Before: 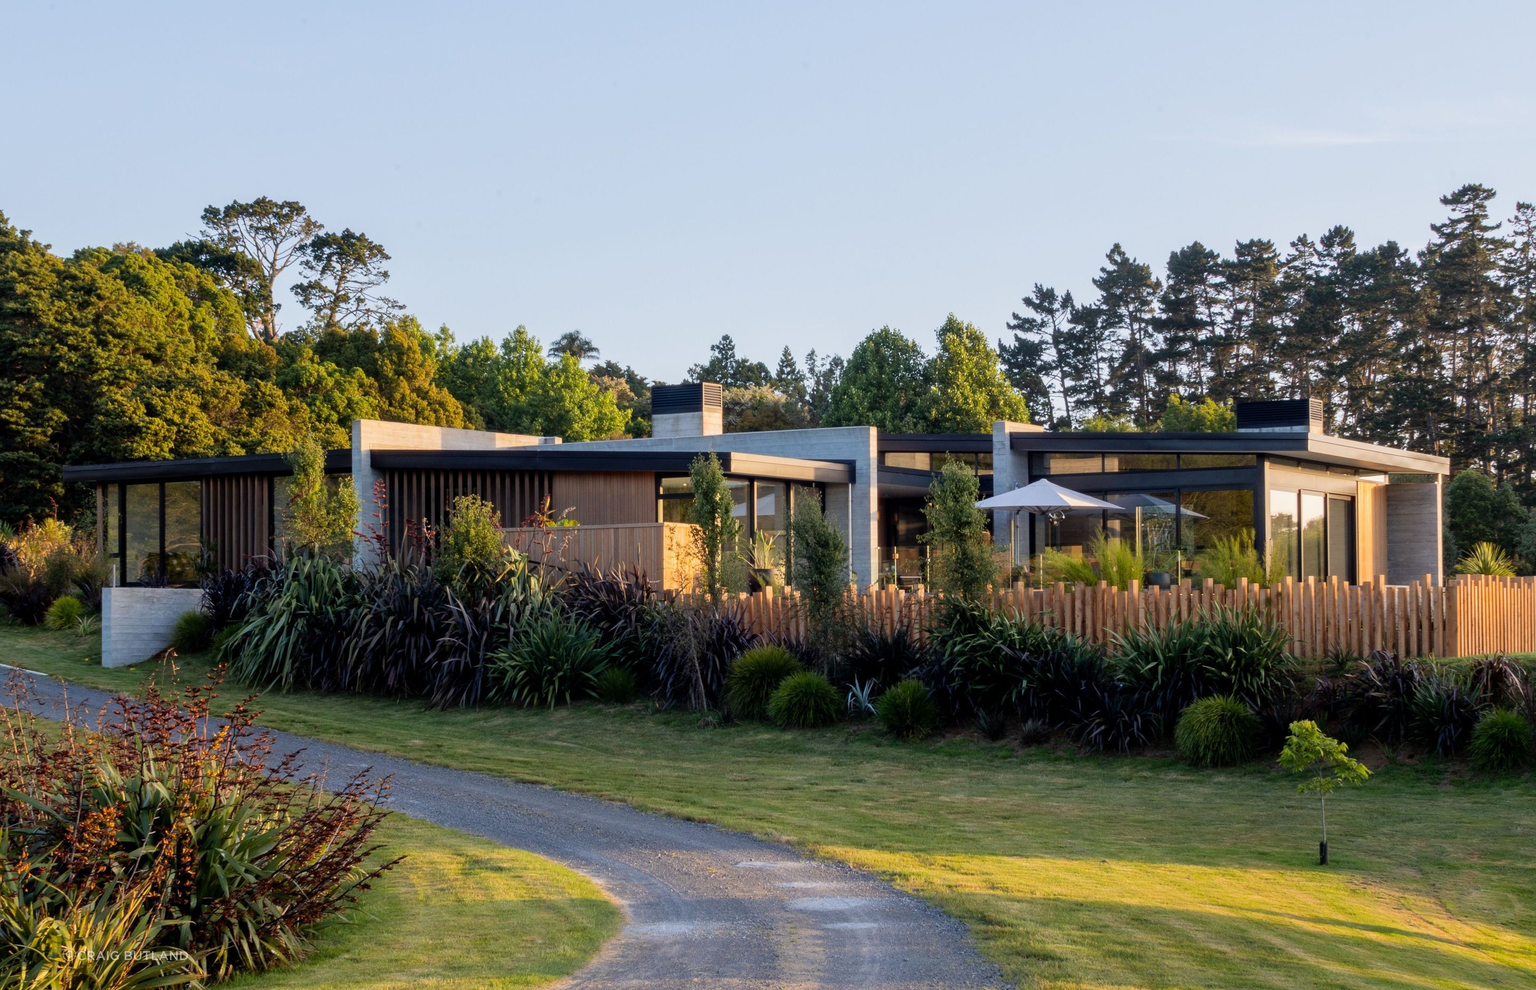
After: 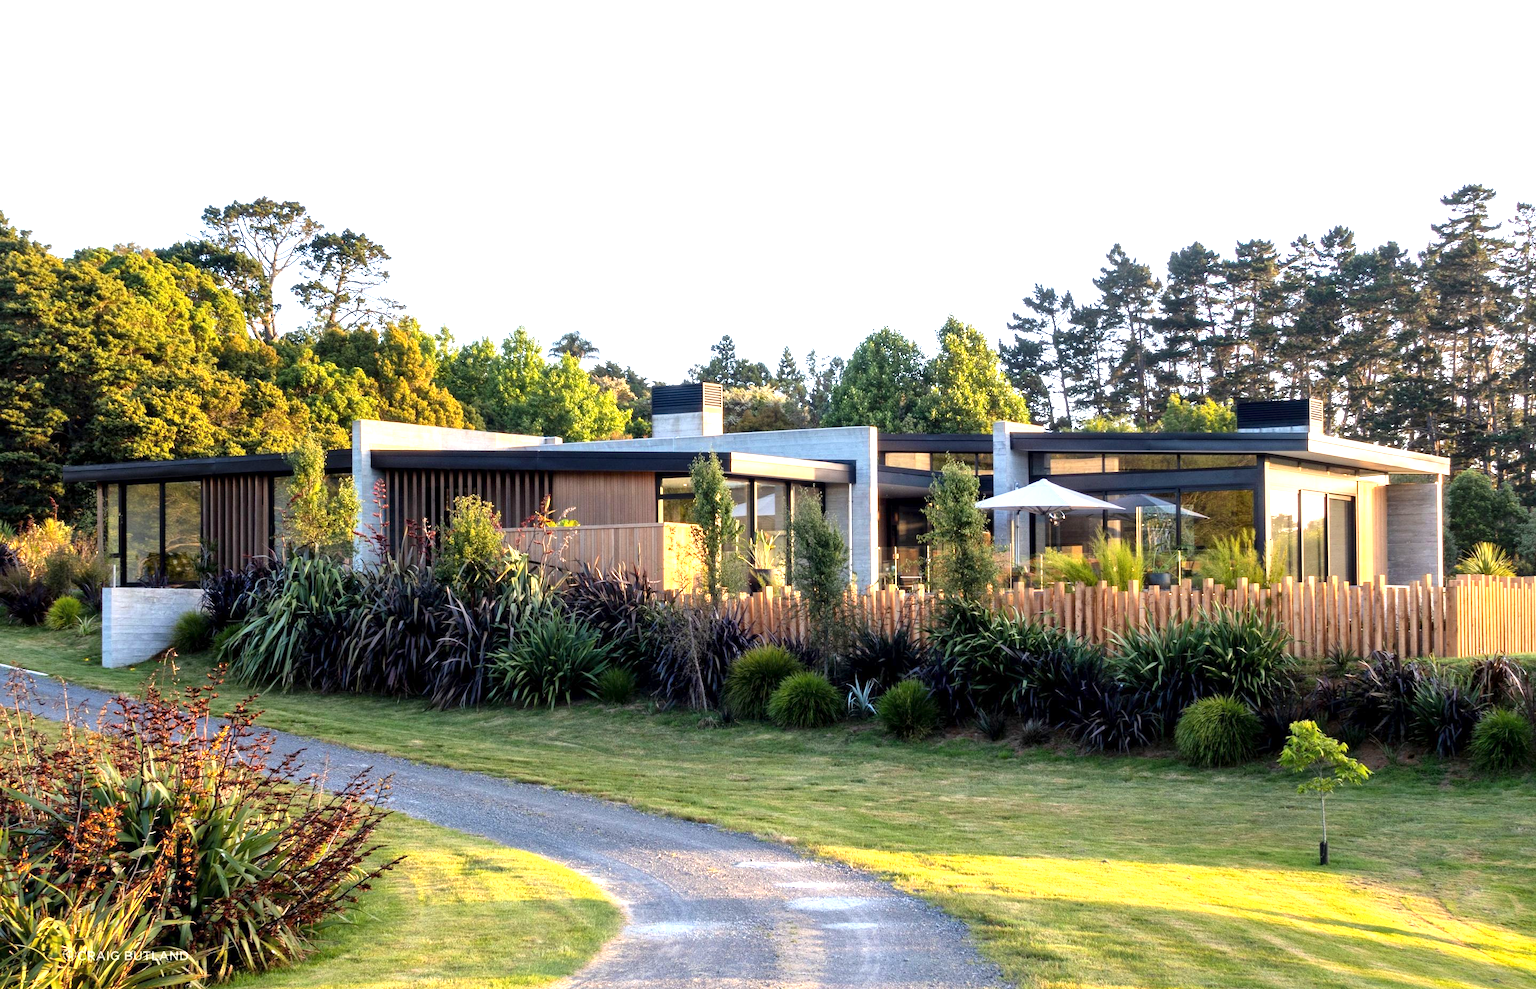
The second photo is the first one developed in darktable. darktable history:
exposure: black level correction 0, exposure 1.199 EV, compensate exposure bias true, compensate highlight preservation false
local contrast: mode bilateral grid, contrast 19, coarseness 50, detail 120%, midtone range 0.2
